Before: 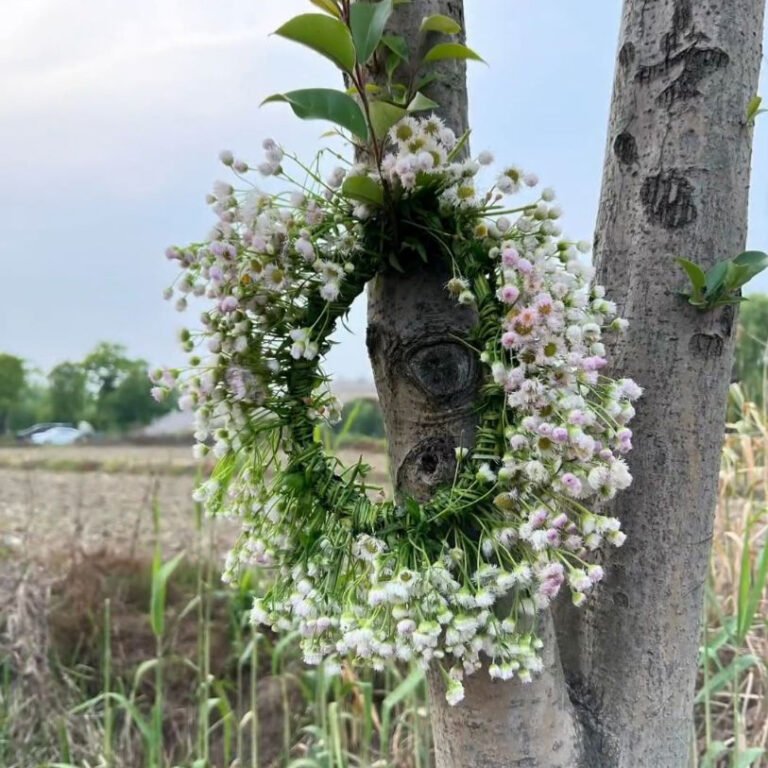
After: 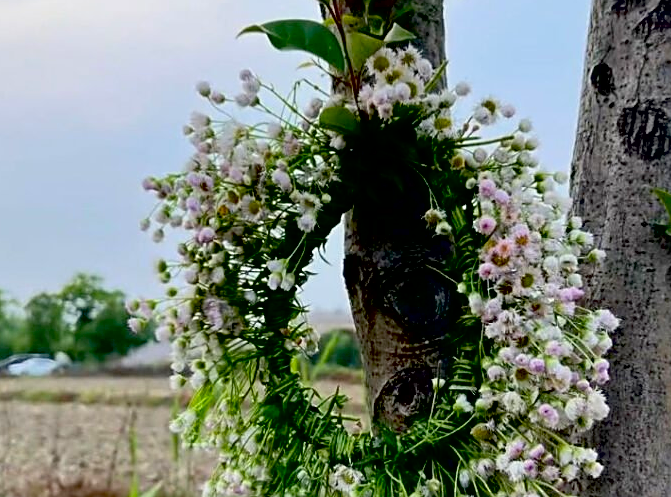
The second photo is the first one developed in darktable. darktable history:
contrast brightness saturation: contrast 0.077, saturation 0.204
crop: left 2.998%, top 9.016%, right 9.622%, bottom 26.142%
sharpen: on, module defaults
exposure: black level correction 0.044, exposure -0.227 EV, compensate highlight preservation false
